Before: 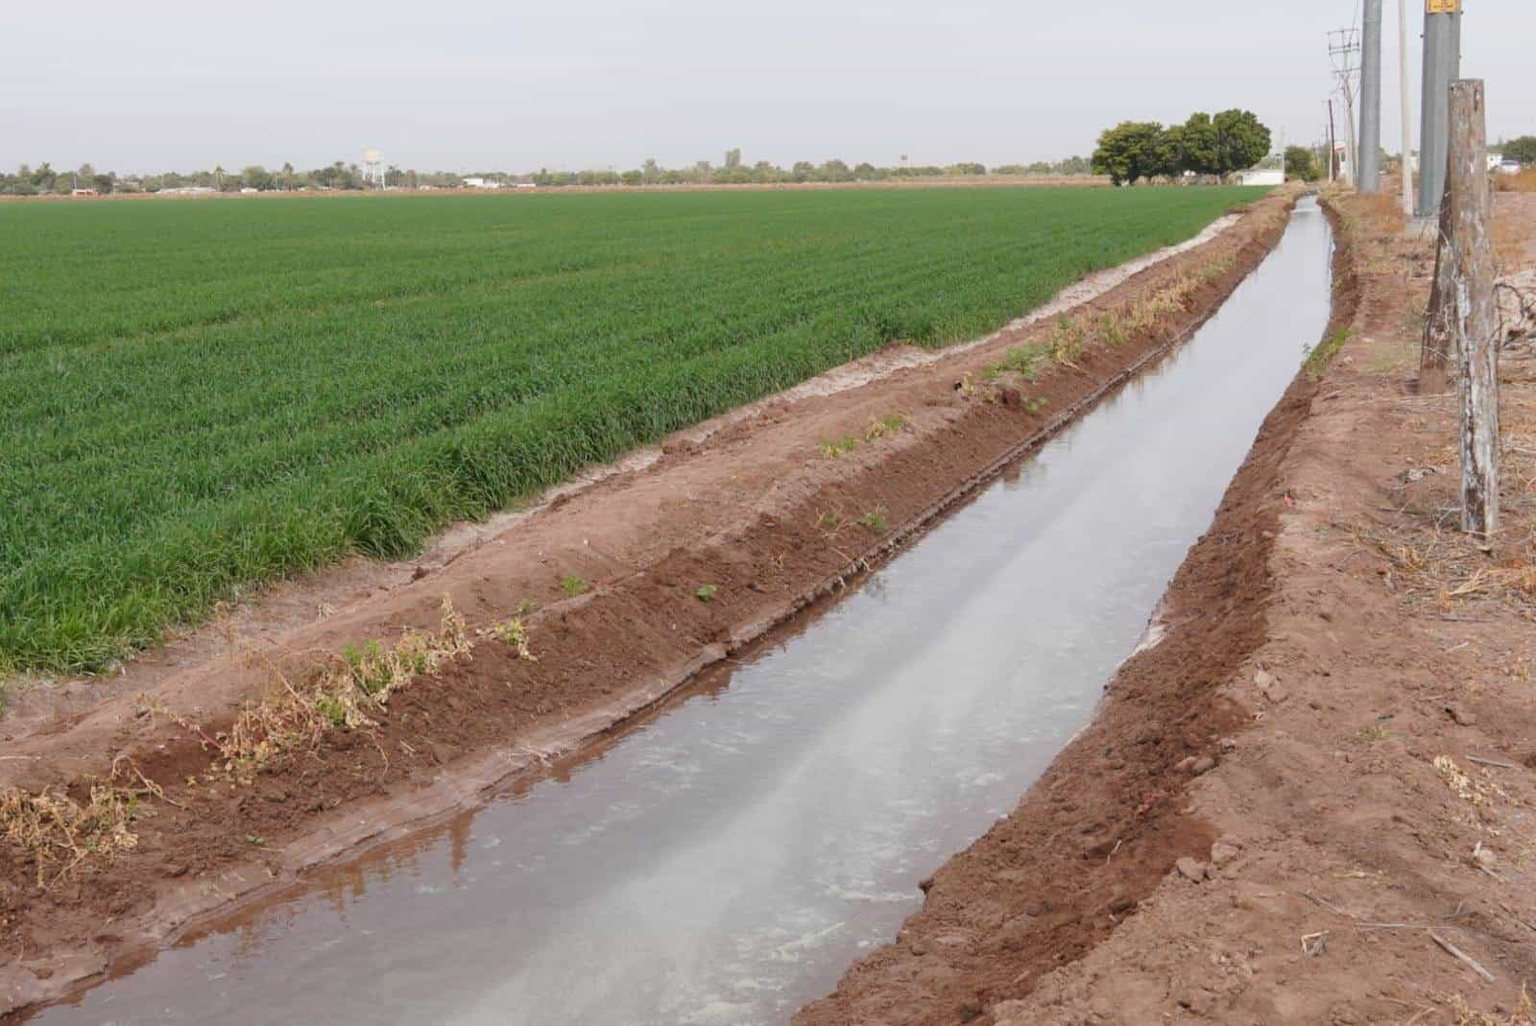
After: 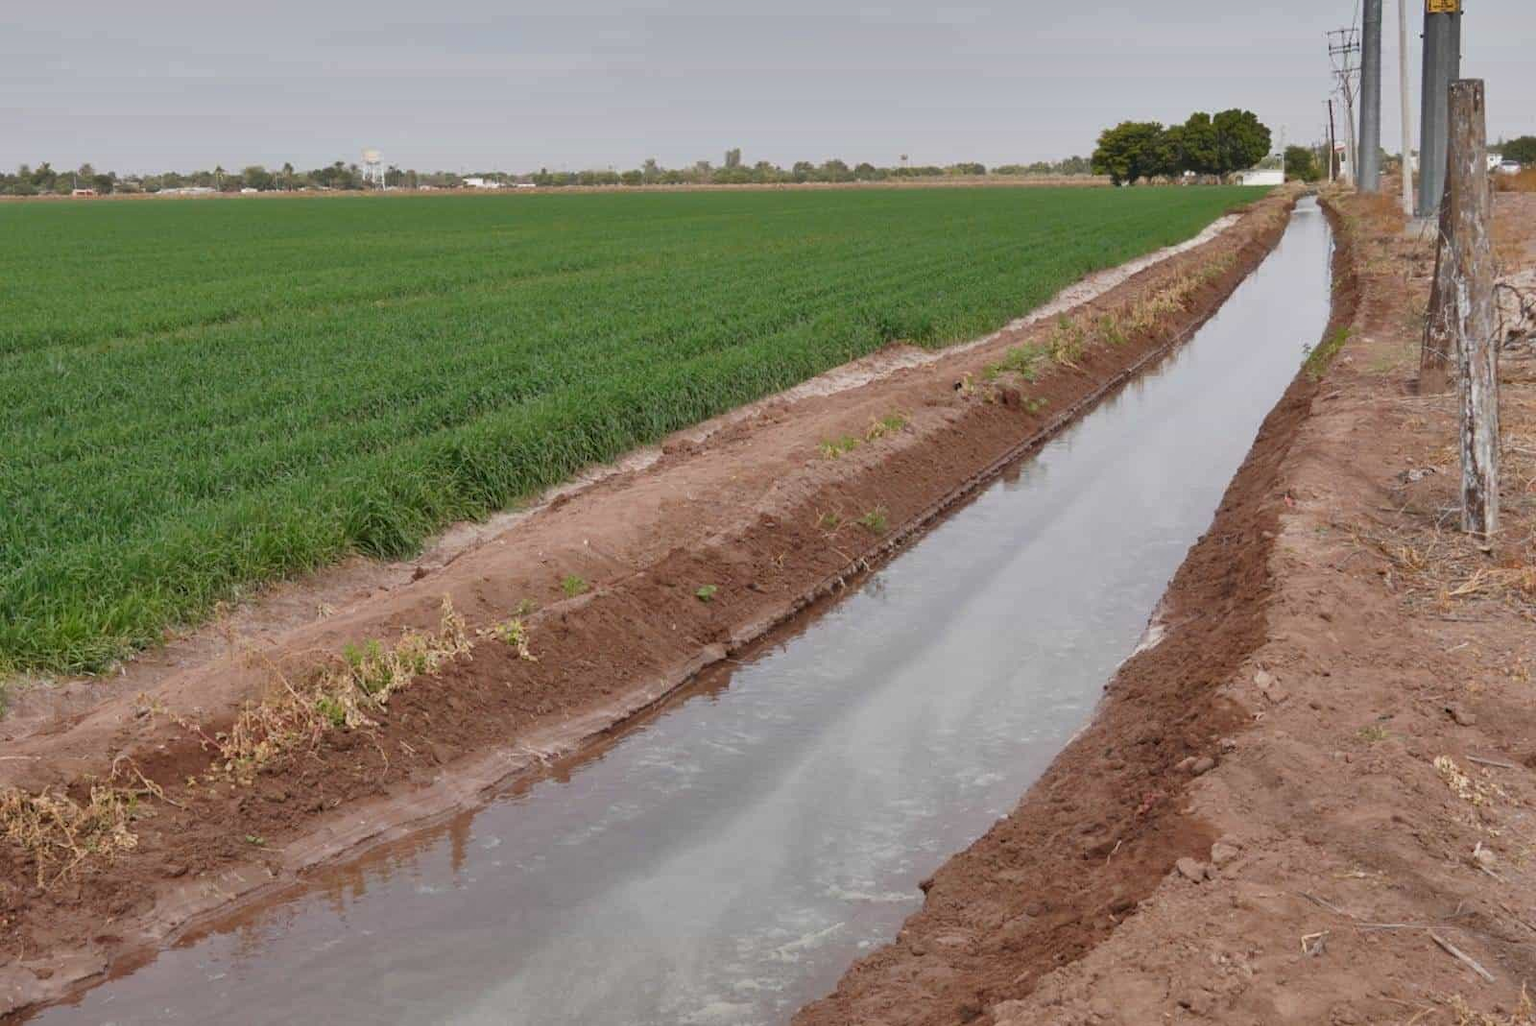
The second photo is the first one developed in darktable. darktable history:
white balance: red 1, blue 1
shadows and highlights: white point adjustment -3.64, highlights -63.34, highlights color adjustment 42%, soften with gaussian
tone curve: color space Lab, linked channels, preserve colors none
